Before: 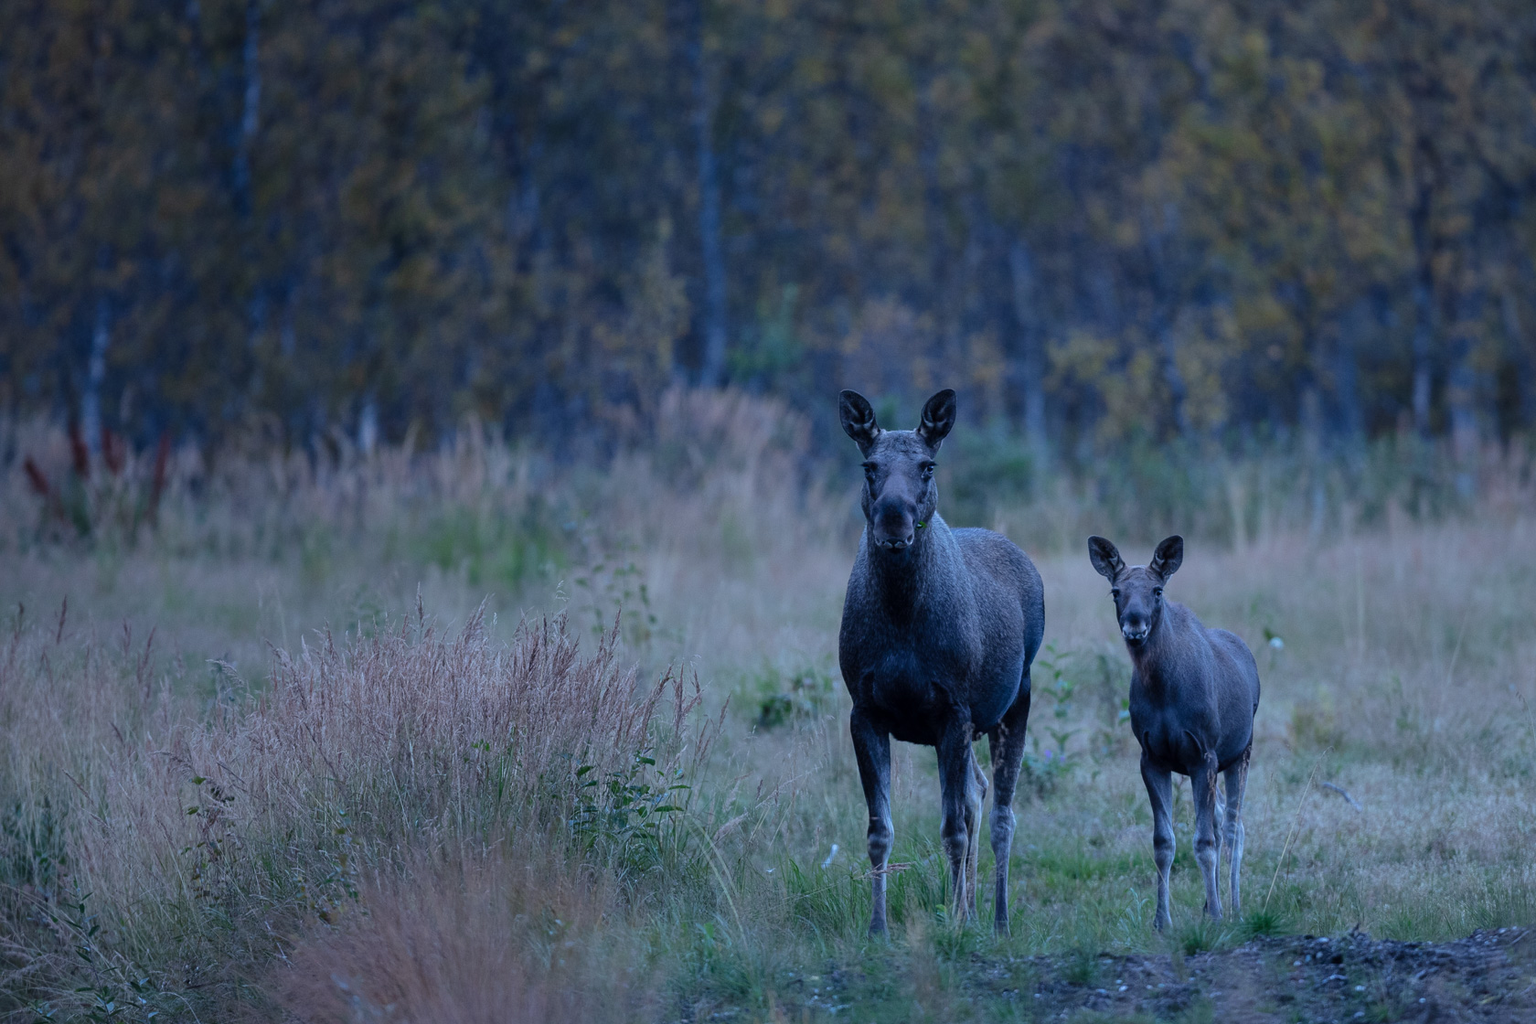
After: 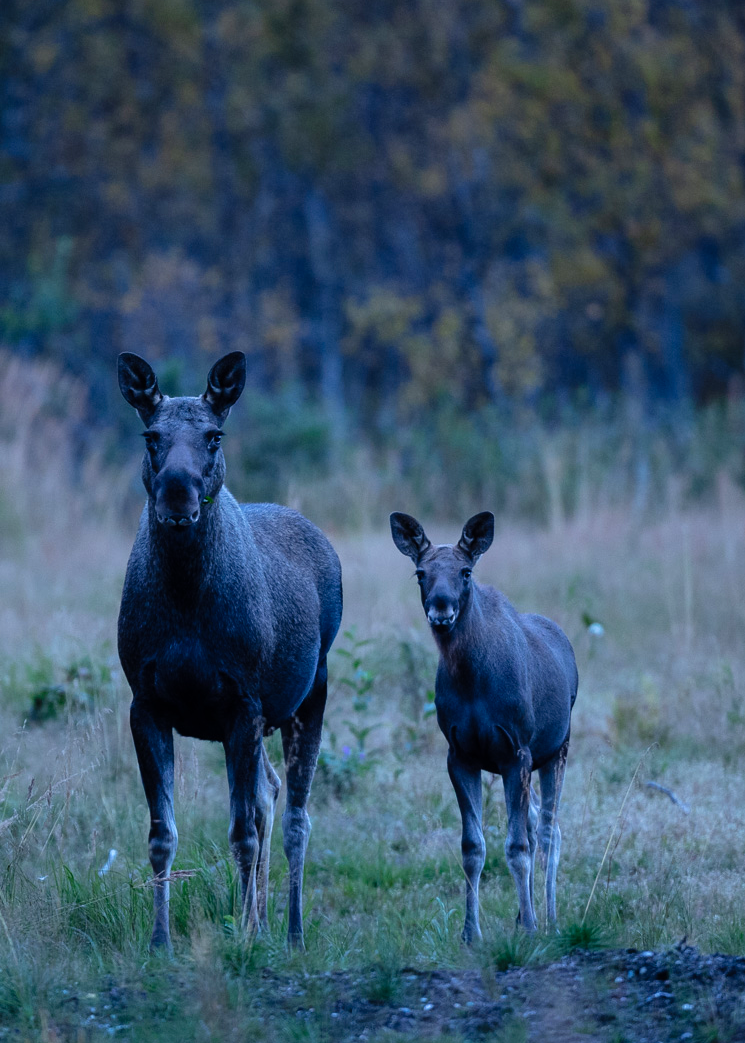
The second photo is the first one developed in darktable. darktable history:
crop: left 47.628%, top 6.643%, right 7.874%
tone curve: curves: ch0 [(0, 0) (0.003, 0.002) (0.011, 0.006) (0.025, 0.014) (0.044, 0.025) (0.069, 0.039) (0.1, 0.056) (0.136, 0.086) (0.177, 0.129) (0.224, 0.183) (0.277, 0.247) (0.335, 0.318) (0.399, 0.395) (0.468, 0.48) (0.543, 0.571) (0.623, 0.668) (0.709, 0.773) (0.801, 0.873) (0.898, 0.978) (1, 1)], preserve colors none
